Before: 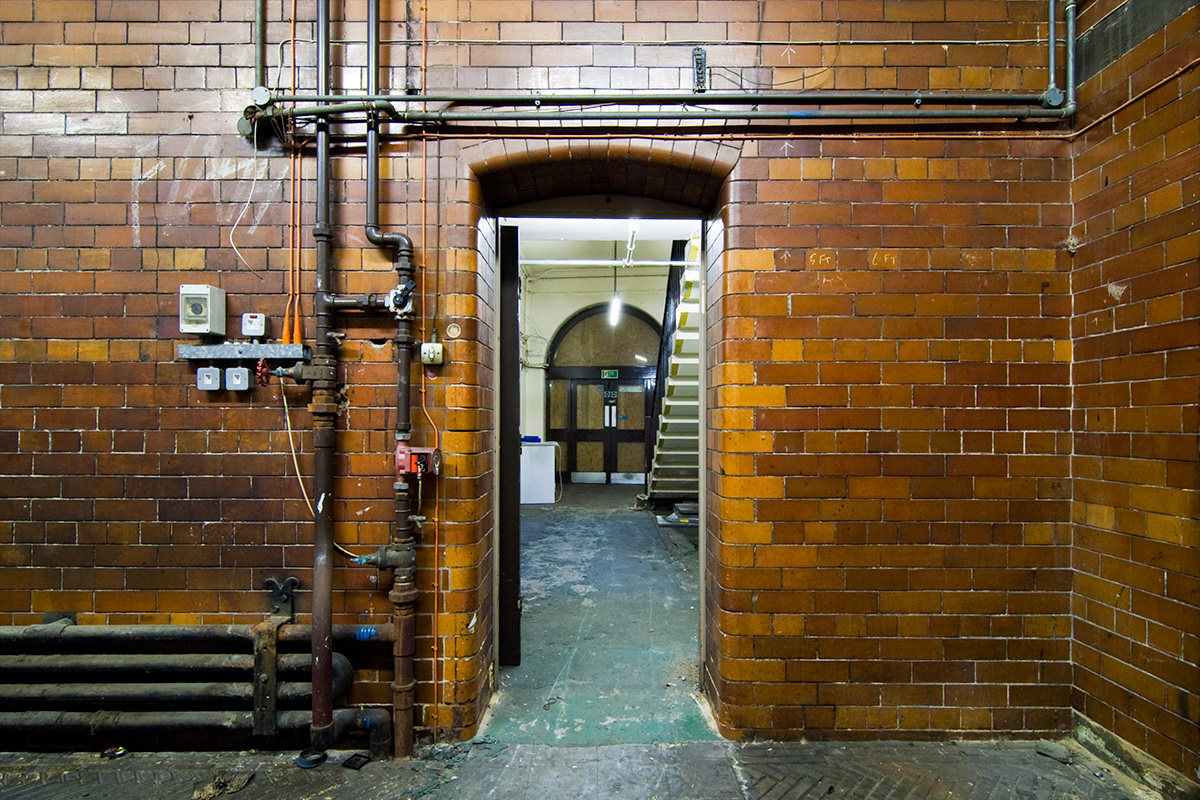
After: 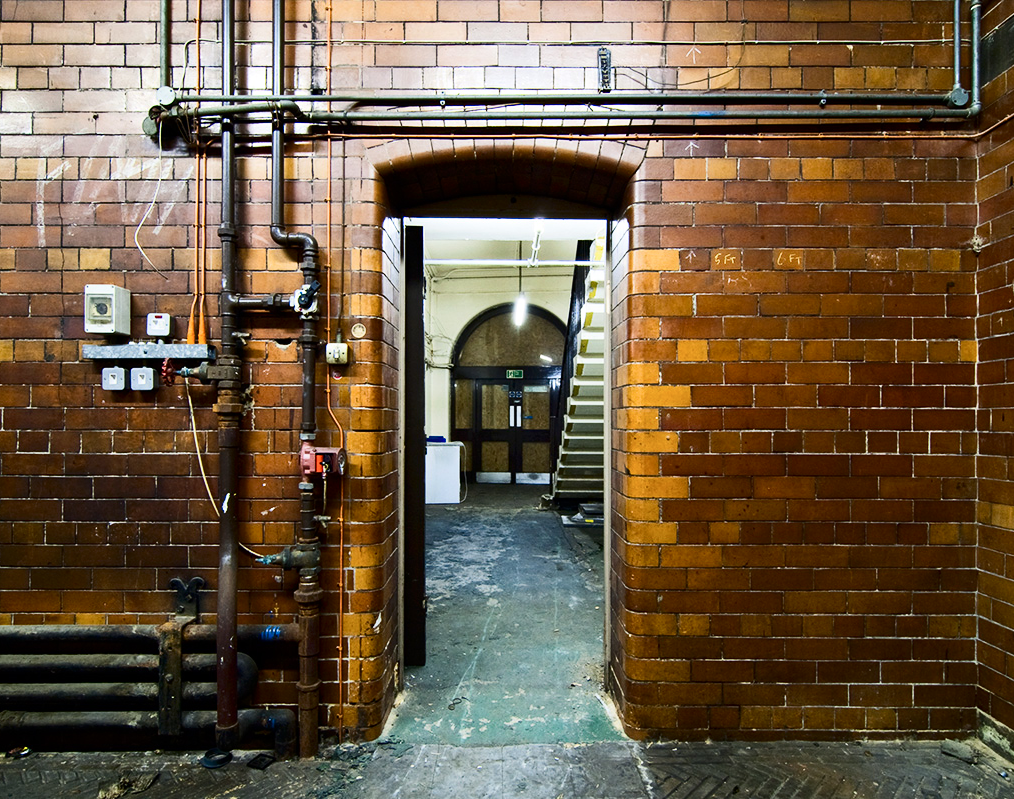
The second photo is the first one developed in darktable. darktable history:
exposure: black level correction 0, exposure 0 EV, compensate highlight preservation false
contrast brightness saturation: contrast 0.275
crop: left 7.977%, right 7.516%
